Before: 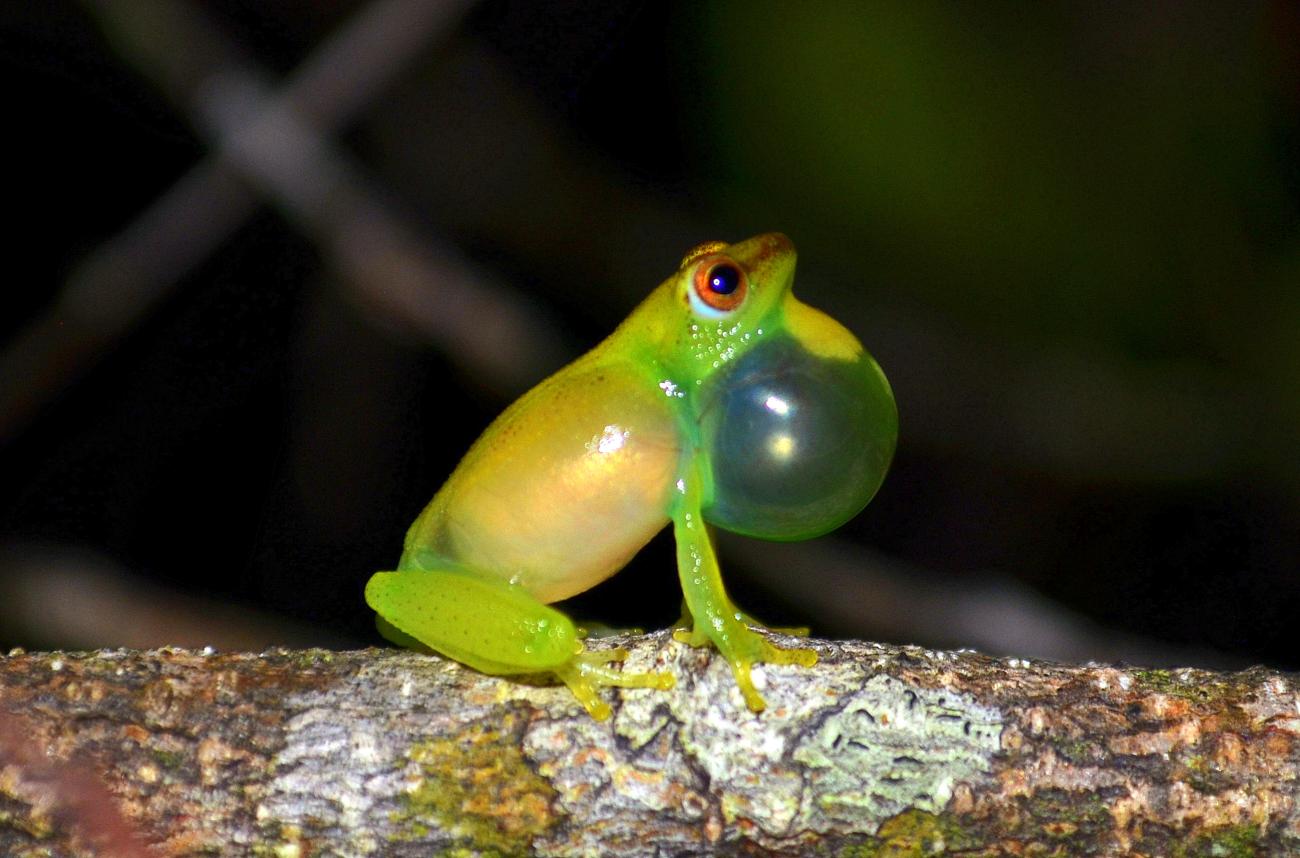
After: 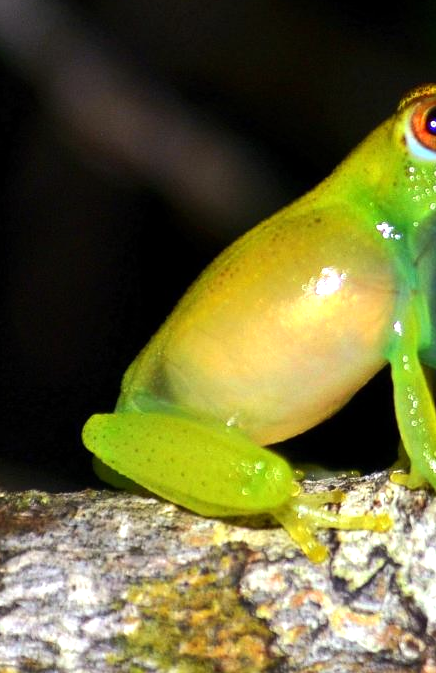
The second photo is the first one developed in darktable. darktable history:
crop and rotate: left 21.77%, top 18.528%, right 44.676%, bottom 2.997%
tone equalizer: -8 EV -0.417 EV, -7 EV -0.389 EV, -6 EV -0.333 EV, -5 EV -0.222 EV, -3 EV 0.222 EV, -2 EV 0.333 EV, -1 EV 0.389 EV, +0 EV 0.417 EV, edges refinement/feathering 500, mask exposure compensation -1.57 EV, preserve details no
